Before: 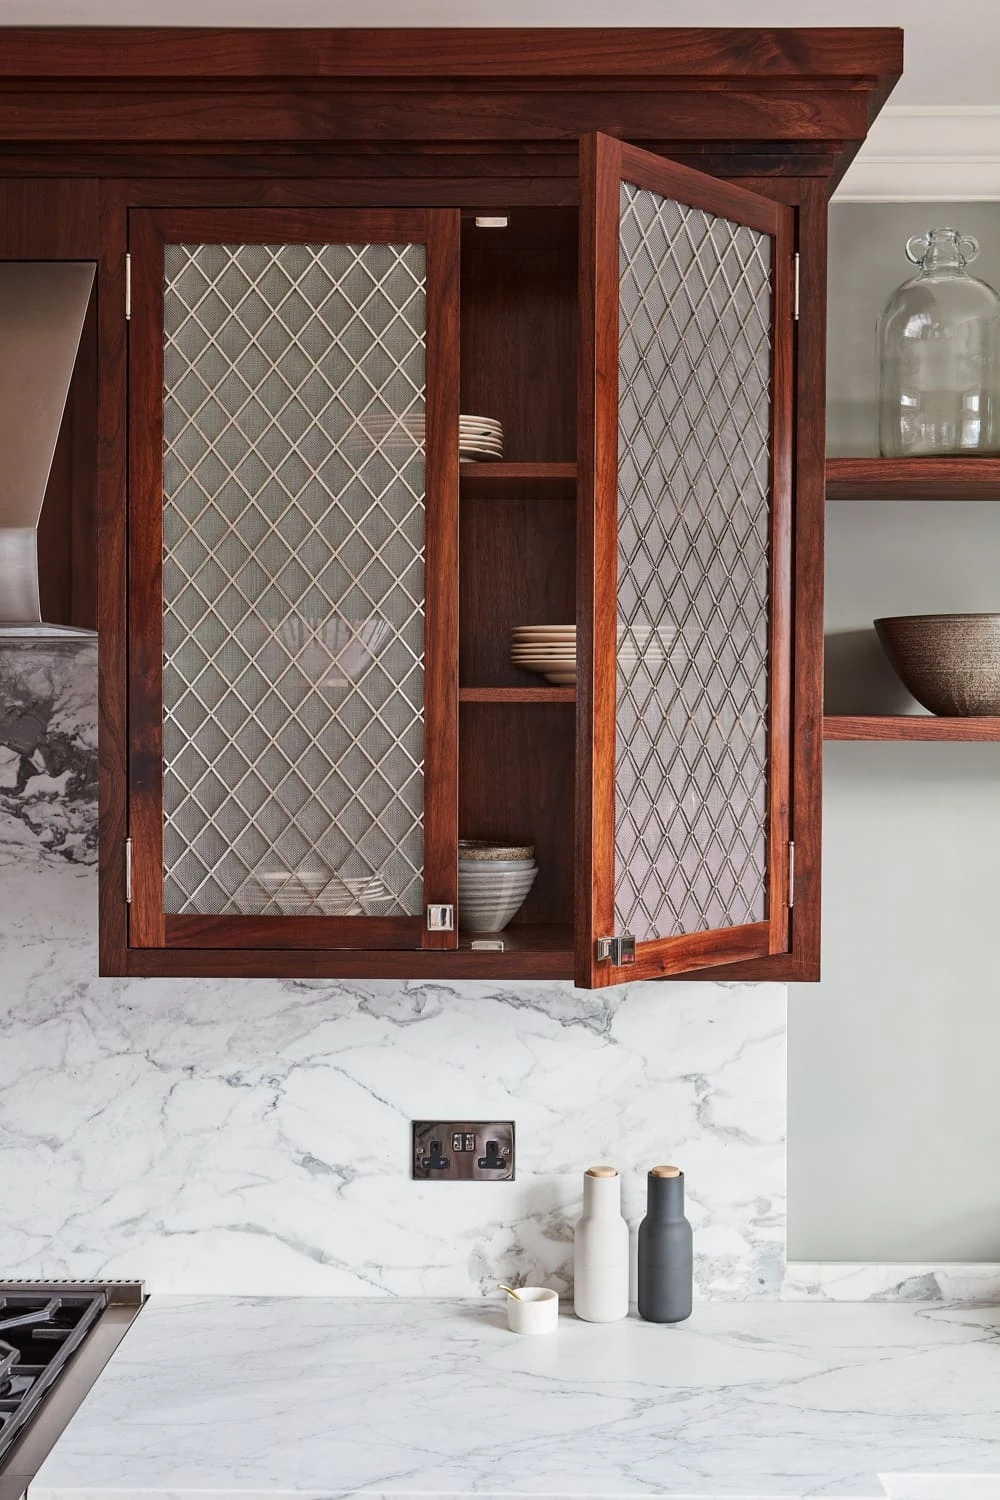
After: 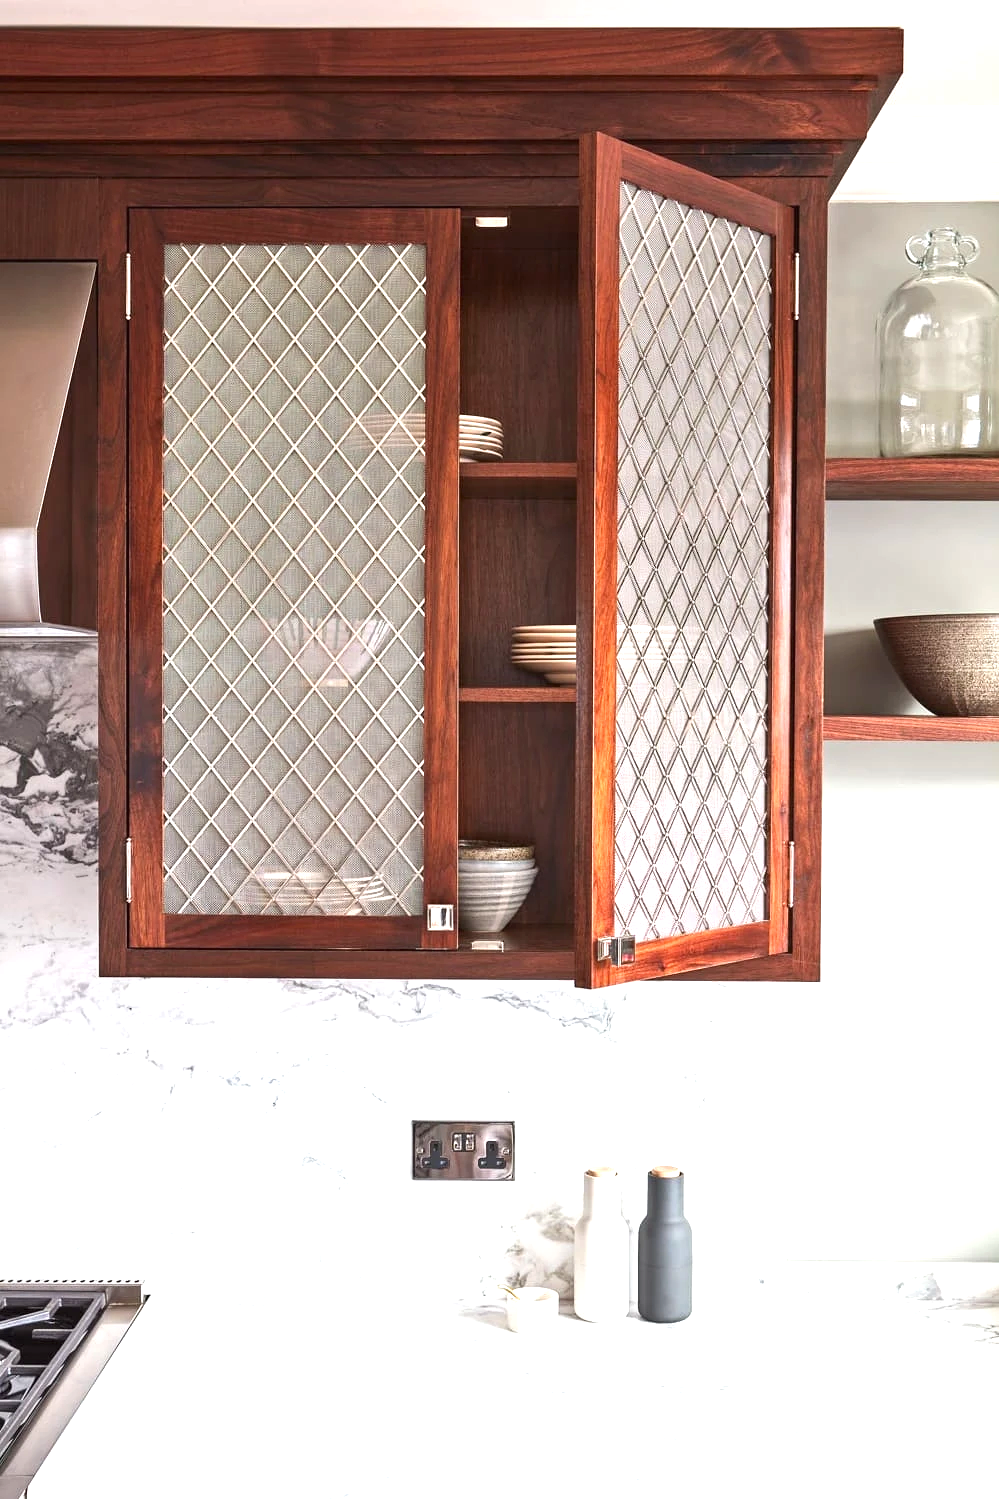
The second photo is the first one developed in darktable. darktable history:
crop: left 0.002%
exposure: black level correction 0, exposure 1.192 EV, compensate highlight preservation false
